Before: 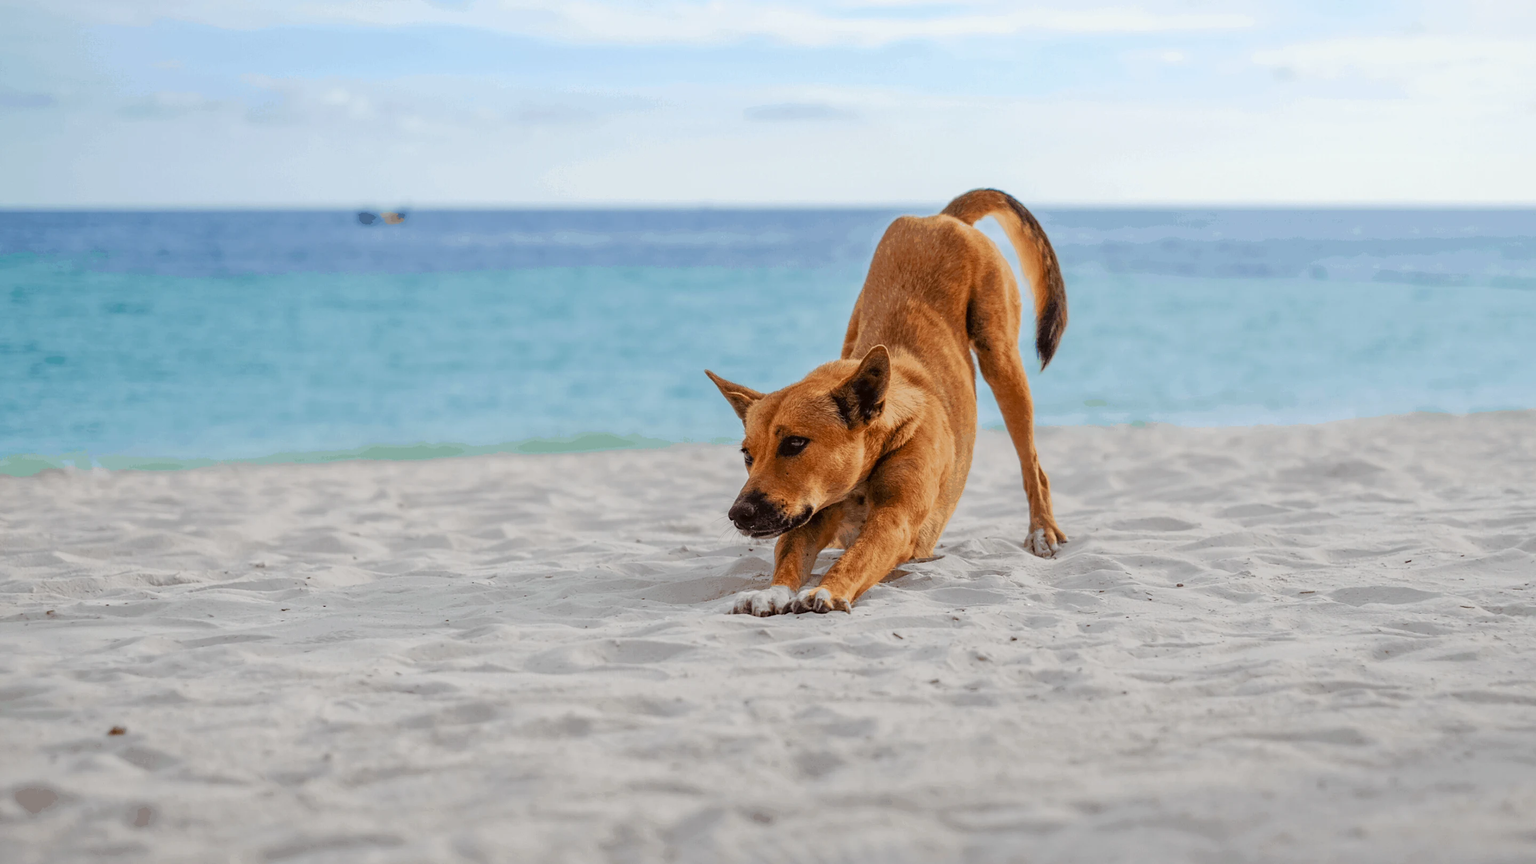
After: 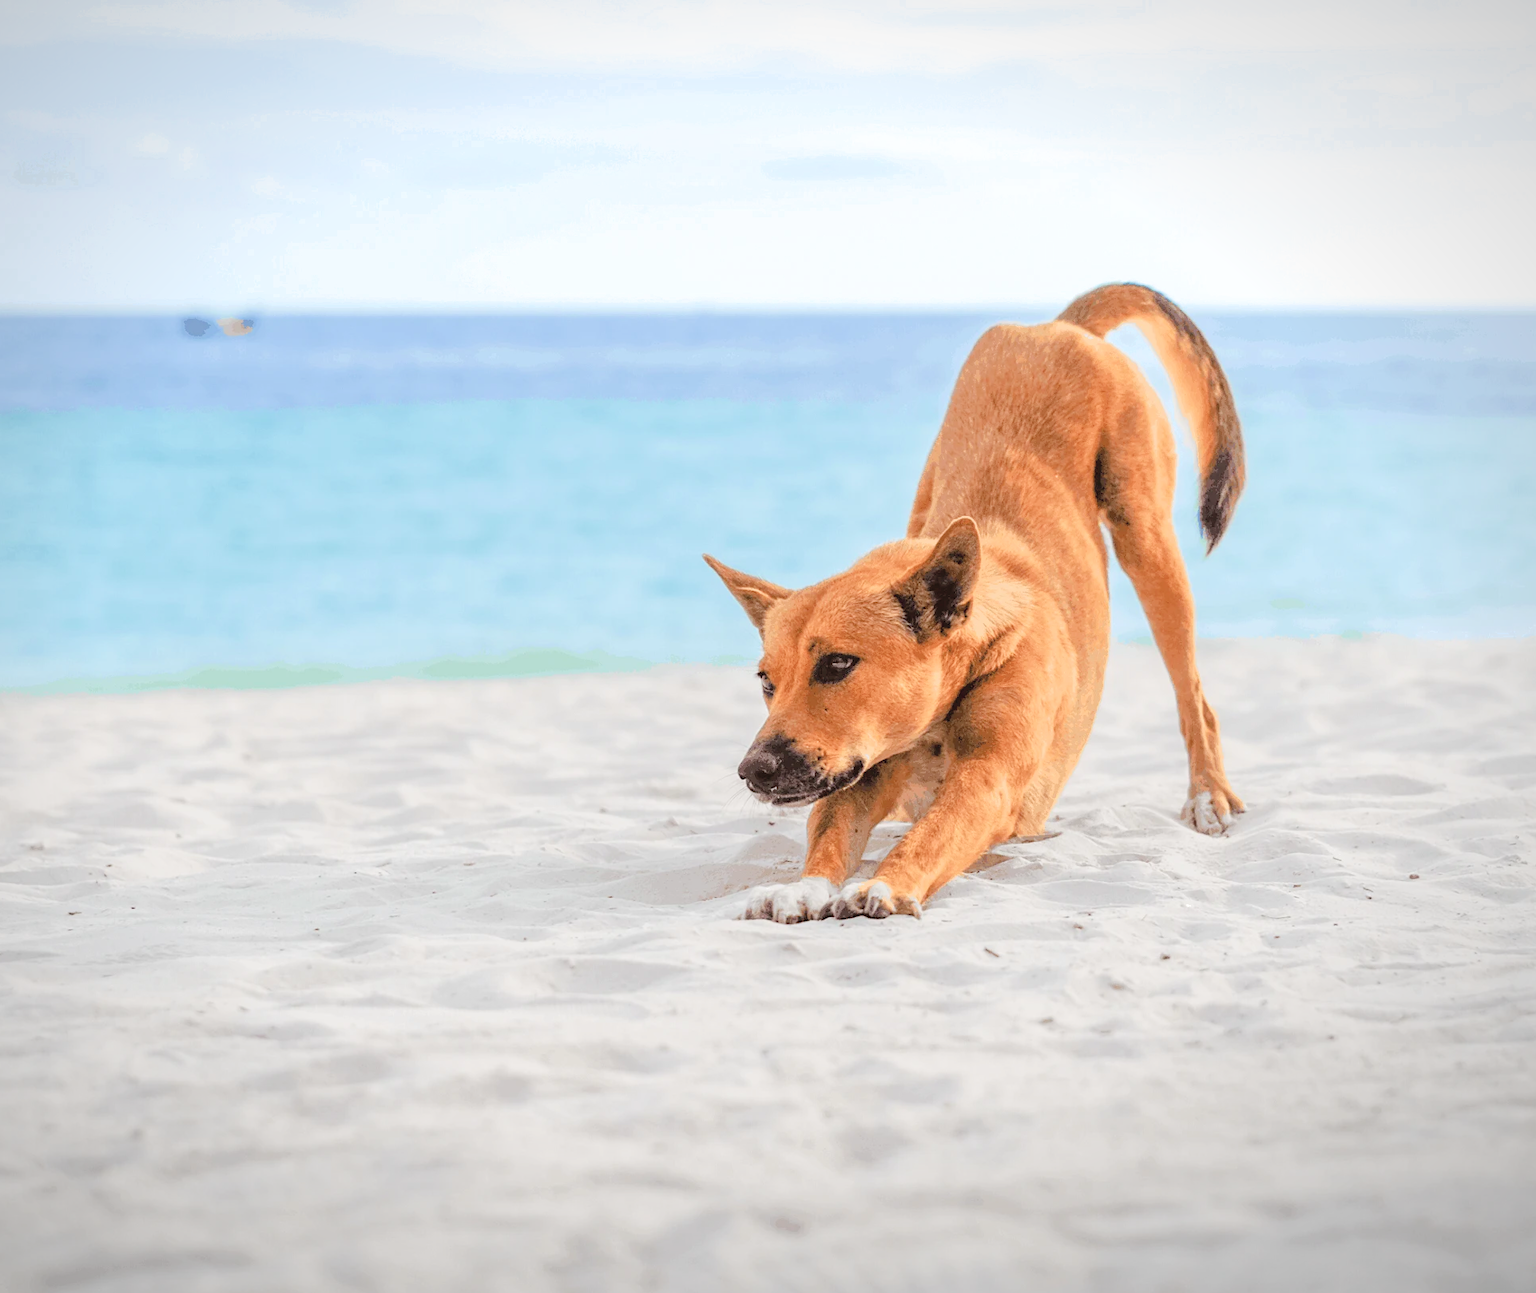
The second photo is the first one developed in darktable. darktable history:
crop and rotate: left 15.379%, right 17.841%
tone equalizer: on, module defaults
contrast brightness saturation: brightness 0.153
exposure: black level correction 0, exposure 1.199 EV, compensate highlight preservation false
vignetting: fall-off start 85.69%, fall-off radius 80.25%, center (-0.033, -0.044), width/height ratio 1.217
filmic rgb: middle gray luminance 18.31%, black relative exposure -10.49 EV, white relative exposure 3.41 EV, target black luminance 0%, hardness 6.04, latitude 98.9%, contrast 0.84, shadows ↔ highlights balance 0.62%
